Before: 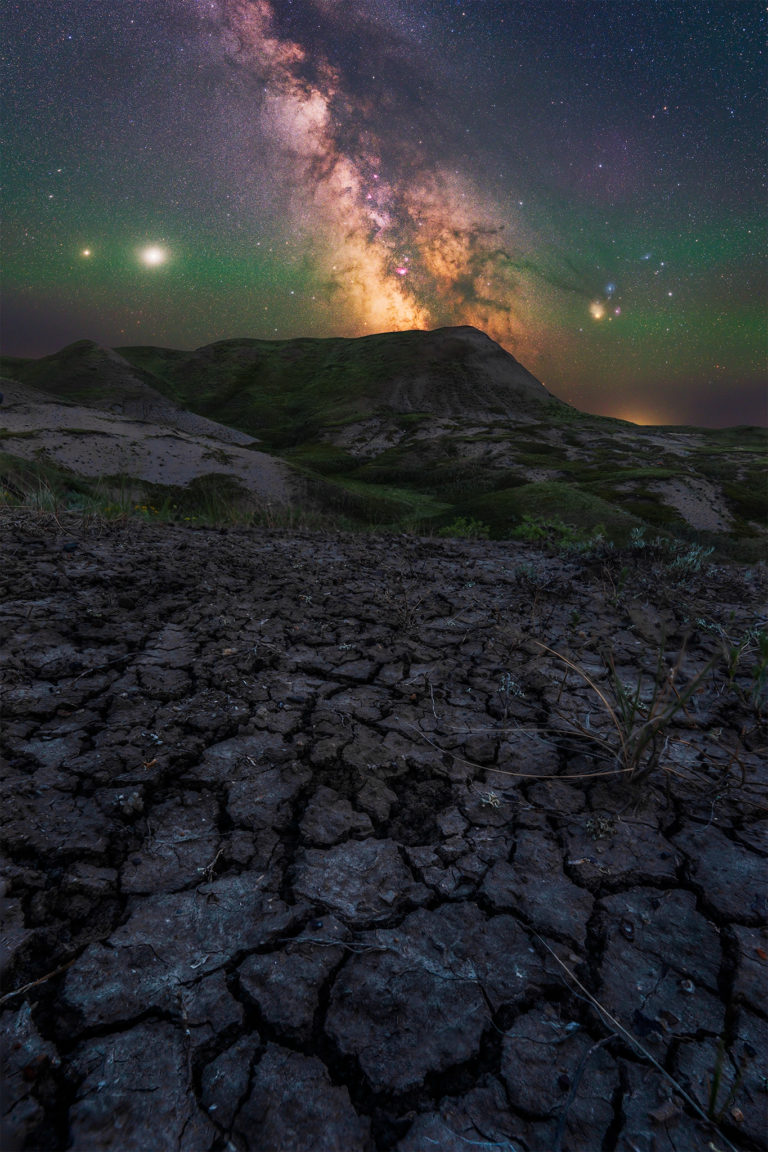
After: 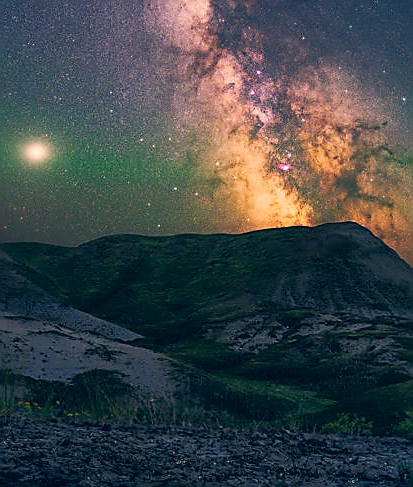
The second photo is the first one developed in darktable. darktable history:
color correction: highlights a* 10.32, highlights b* 14.66, shadows a* -9.59, shadows b* -15.02
sharpen: radius 1.4, amount 1.25, threshold 0.7
crop: left 15.306%, top 9.065%, right 30.789%, bottom 48.638%
local contrast: mode bilateral grid, contrast 20, coarseness 50, detail 120%, midtone range 0.2
